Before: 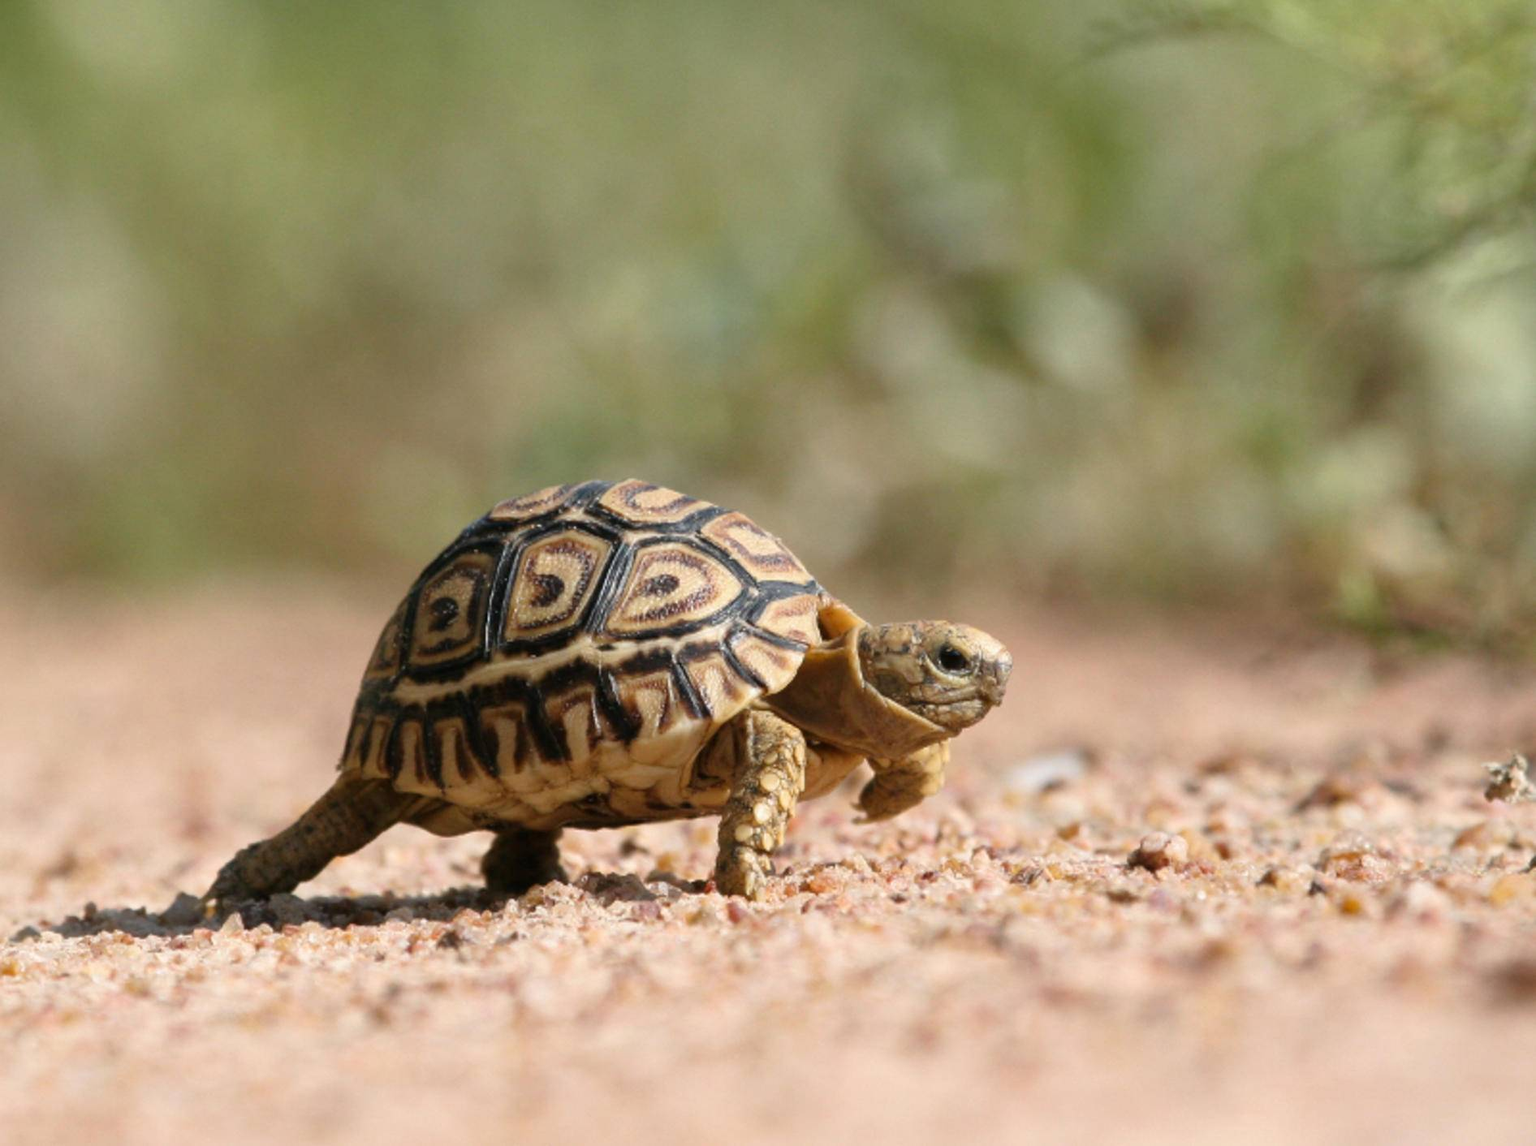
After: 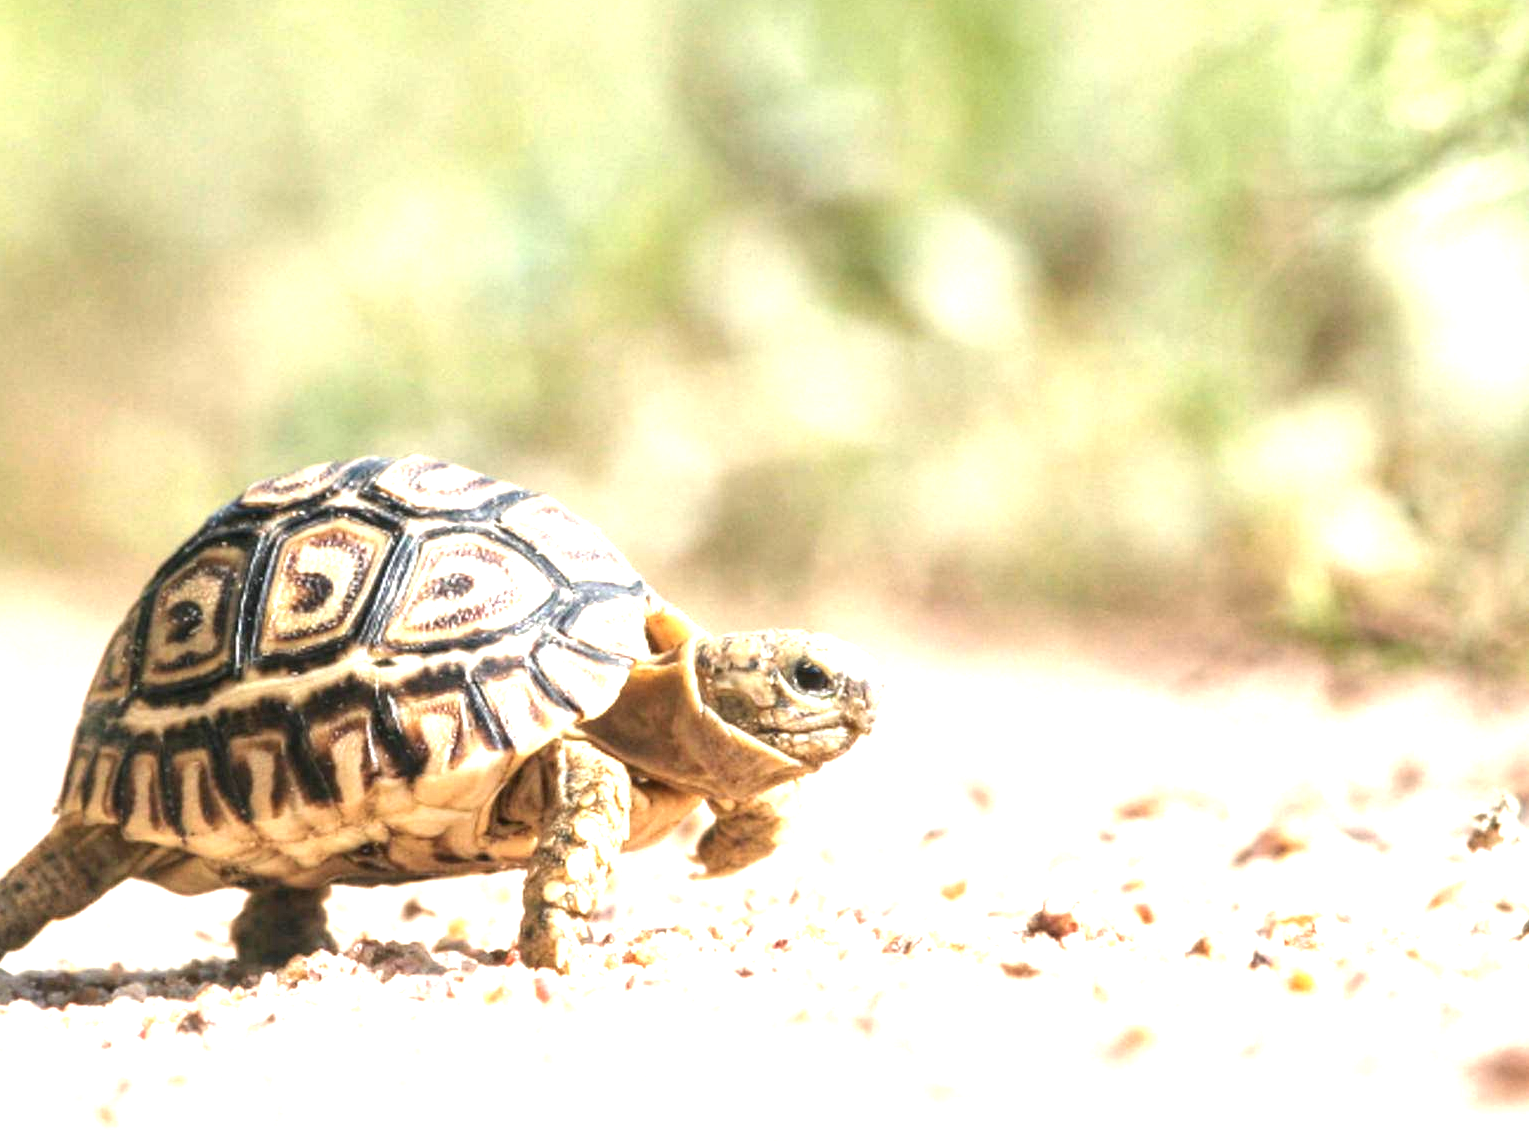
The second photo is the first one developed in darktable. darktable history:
color zones: curves: ch0 [(0, 0.558) (0.143, 0.559) (0.286, 0.529) (0.429, 0.505) (0.571, 0.5) (0.714, 0.5) (0.857, 0.5) (1, 0.558)]; ch1 [(0, 0.469) (0.01, 0.469) (0.12, 0.446) (0.248, 0.469) (0.5, 0.5) (0.748, 0.5) (0.99, 0.469) (1, 0.469)]
local contrast: on, module defaults
crop: left 19.159%, top 9.58%, bottom 9.58%
exposure: black level correction 0, exposure 1.6 EV, compensate exposure bias true, compensate highlight preservation false
